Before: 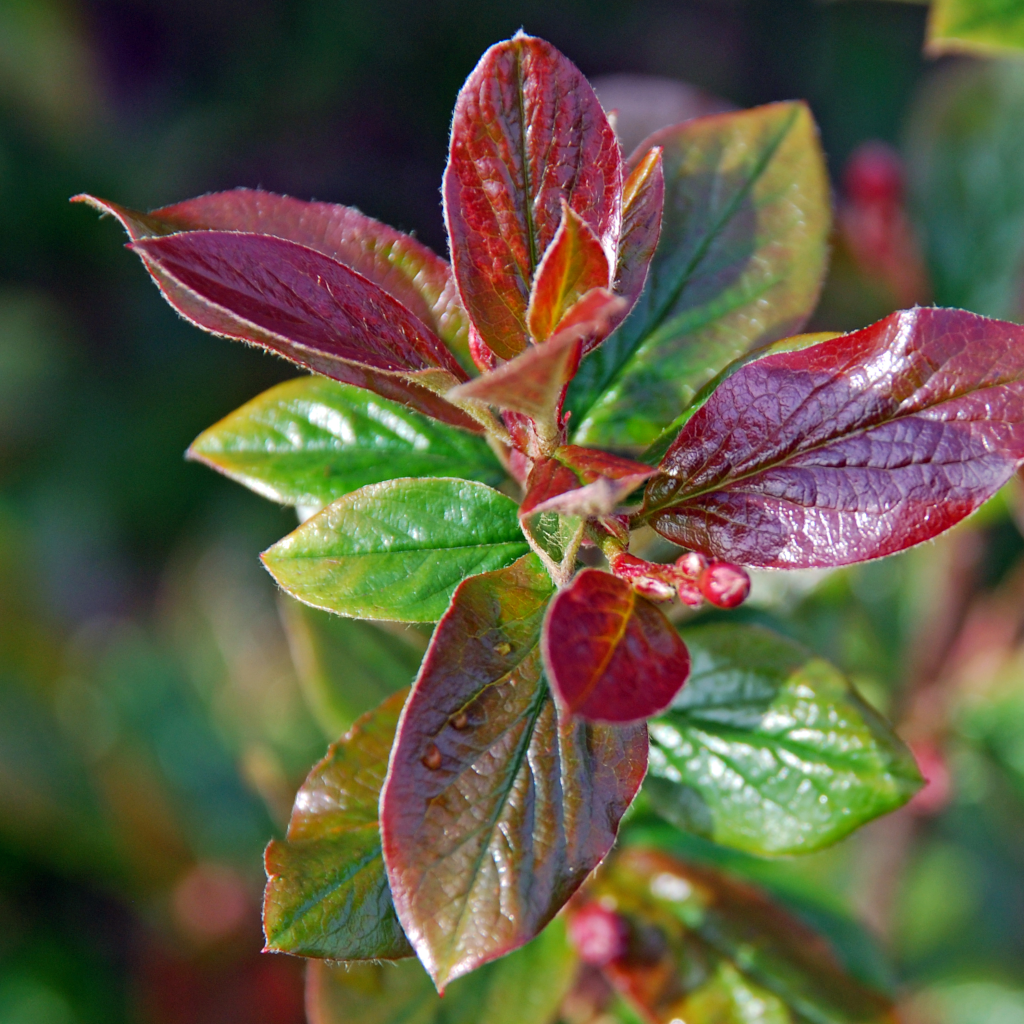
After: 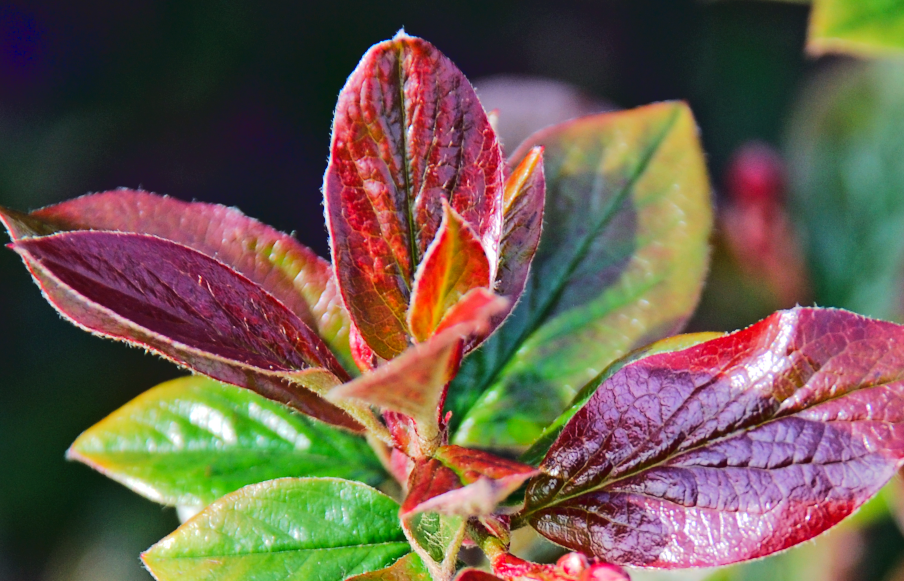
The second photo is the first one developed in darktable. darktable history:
tone curve: curves: ch0 [(0, 0) (0.003, 0.058) (0.011, 0.061) (0.025, 0.065) (0.044, 0.076) (0.069, 0.083) (0.1, 0.09) (0.136, 0.102) (0.177, 0.145) (0.224, 0.196) (0.277, 0.278) (0.335, 0.375) (0.399, 0.486) (0.468, 0.578) (0.543, 0.651) (0.623, 0.717) (0.709, 0.783) (0.801, 0.838) (0.898, 0.91) (1, 1)], color space Lab, linked channels, preserve colors none
crop and rotate: left 11.634%, bottom 43.172%
